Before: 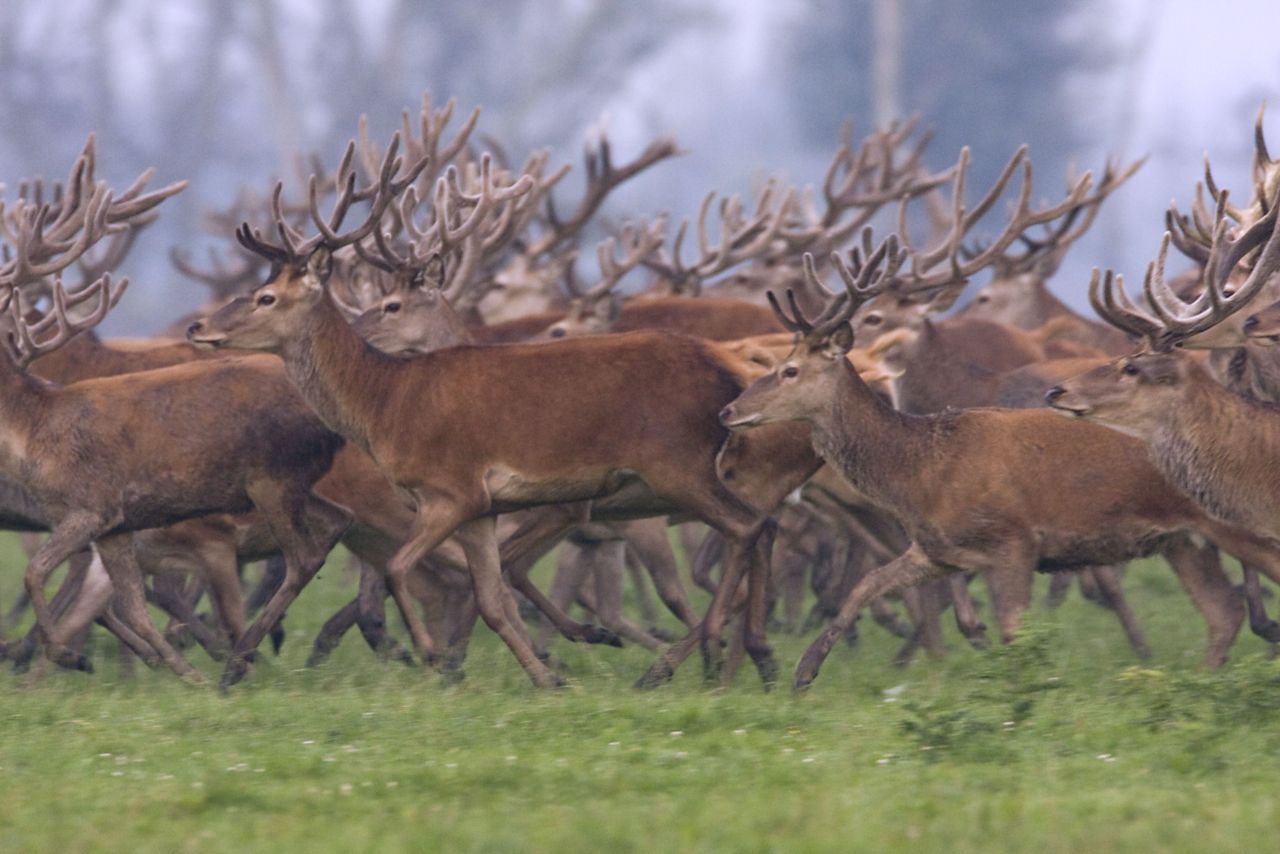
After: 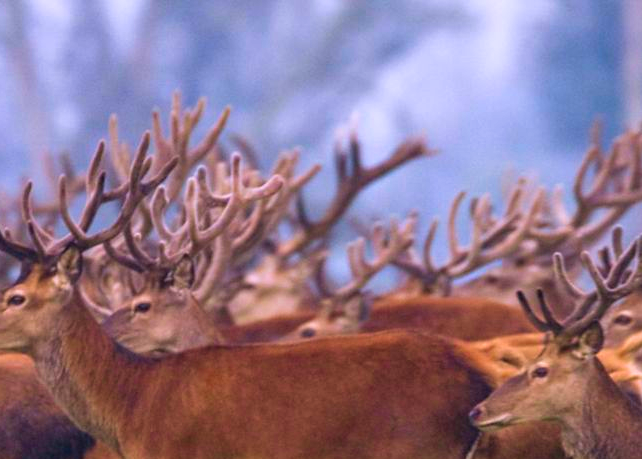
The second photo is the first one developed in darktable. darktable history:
local contrast: detail 130%
velvia: on, module defaults
shadows and highlights: radius 125.37, shadows 30.42, highlights -30.7, low approximation 0.01, soften with gaussian
crop: left 19.608%, right 30.225%, bottom 46.219%
color correction: highlights b* -0.022, saturation 1.85
